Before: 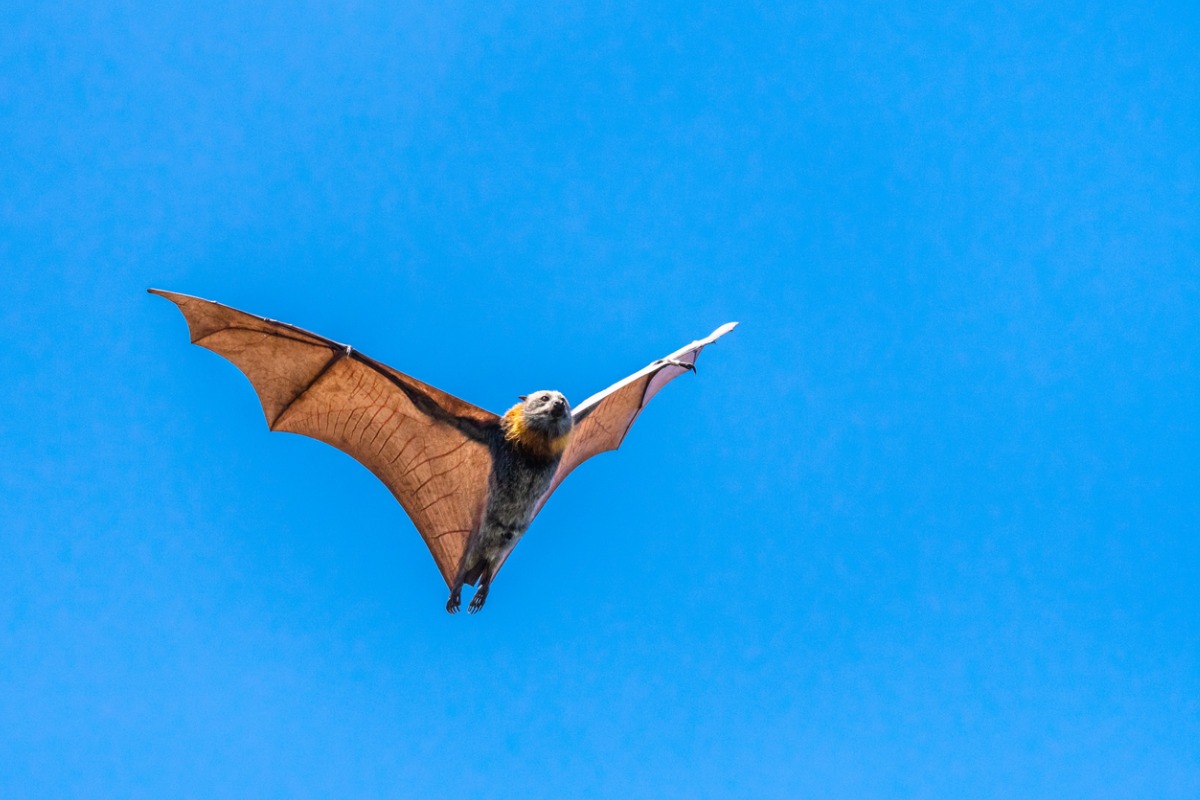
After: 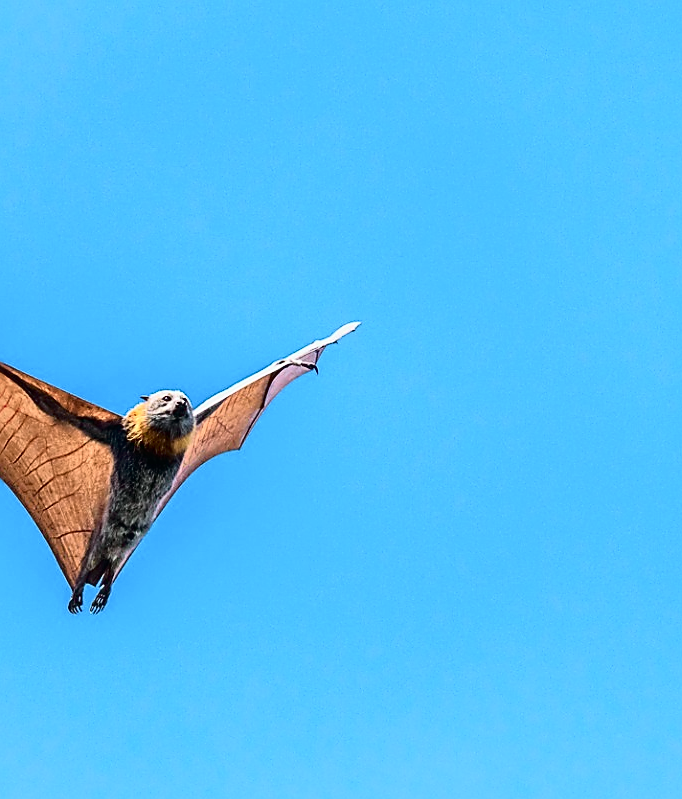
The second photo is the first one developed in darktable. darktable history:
crop: left 31.571%, top 0.007%, right 11.562%
tone curve: curves: ch0 [(0, 0.008) (0.081, 0.044) (0.177, 0.123) (0.283, 0.253) (0.416, 0.449) (0.495, 0.524) (0.661, 0.756) (0.796, 0.859) (1, 0.951)]; ch1 [(0, 0) (0.161, 0.092) (0.35, 0.33) (0.392, 0.392) (0.427, 0.426) (0.479, 0.472) (0.505, 0.5) (0.521, 0.524) (0.567, 0.564) (0.583, 0.588) (0.625, 0.627) (0.678, 0.733) (1, 1)]; ch2 [(0, 0) (0.346, 0.362) (0.404, 0.427) (0.502, 0.499) (0.531, 0.523) (0.544, 0.561) (0.58, 0.59) (0.629, 0.642) (0.717, 0.678) (1, 1)], color space Lab, independent channels, preserve colors none
sharpen: radius 1.416, amount 1.263, threshold 0.811
exposure: black level correction 0.002, exposure 0.149 EV, compensate exposure bias true, compensate highlight preservation false
